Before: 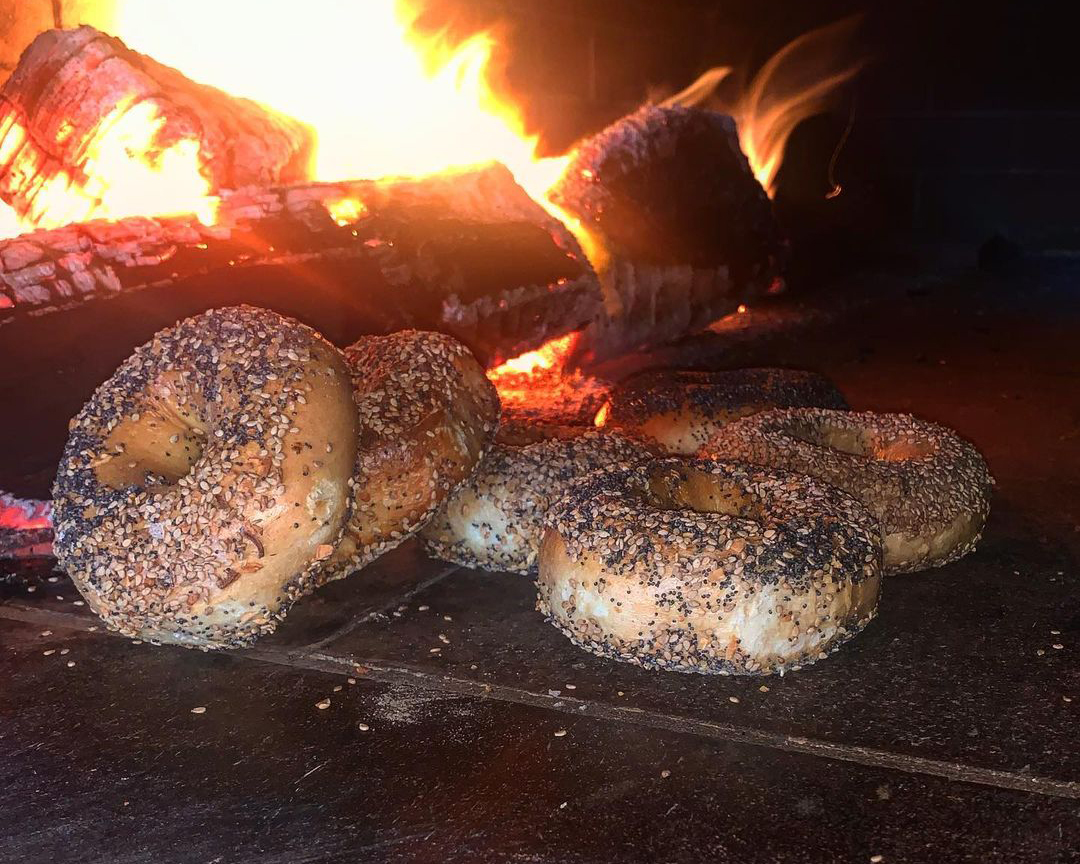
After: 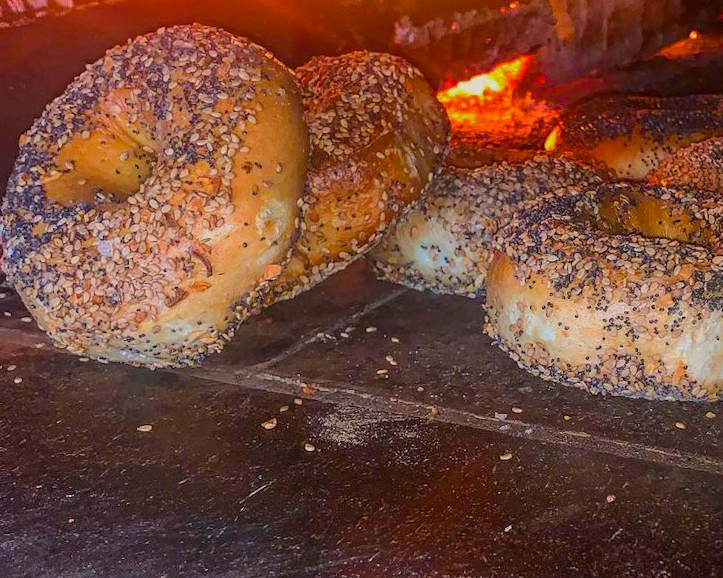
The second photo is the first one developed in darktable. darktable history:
color balance rgb: perceptual saturation grading › global saturation 25%, perceptual brilliance grading › mid-tones 10%, perceptual brilliance grading › shadows 15%, global vibrance 20%
crop and rotate: angle -0.82°, left 3.85%, top 31.828%, right 27.992%
tone equalizer: -8 EV 0.25 EV, -7 EV 0.417 EV, -6 EV 0.417 EV, -5 EV 0.25 EV, -3 EV -0.25 EV, -2 EV -0.417 EV, -1 EV -0.417 EV, +0 EV -0.25 EV, edges refinement/feathering 500, mask exposure compensation -1.57 EV, preserve details guided filter
